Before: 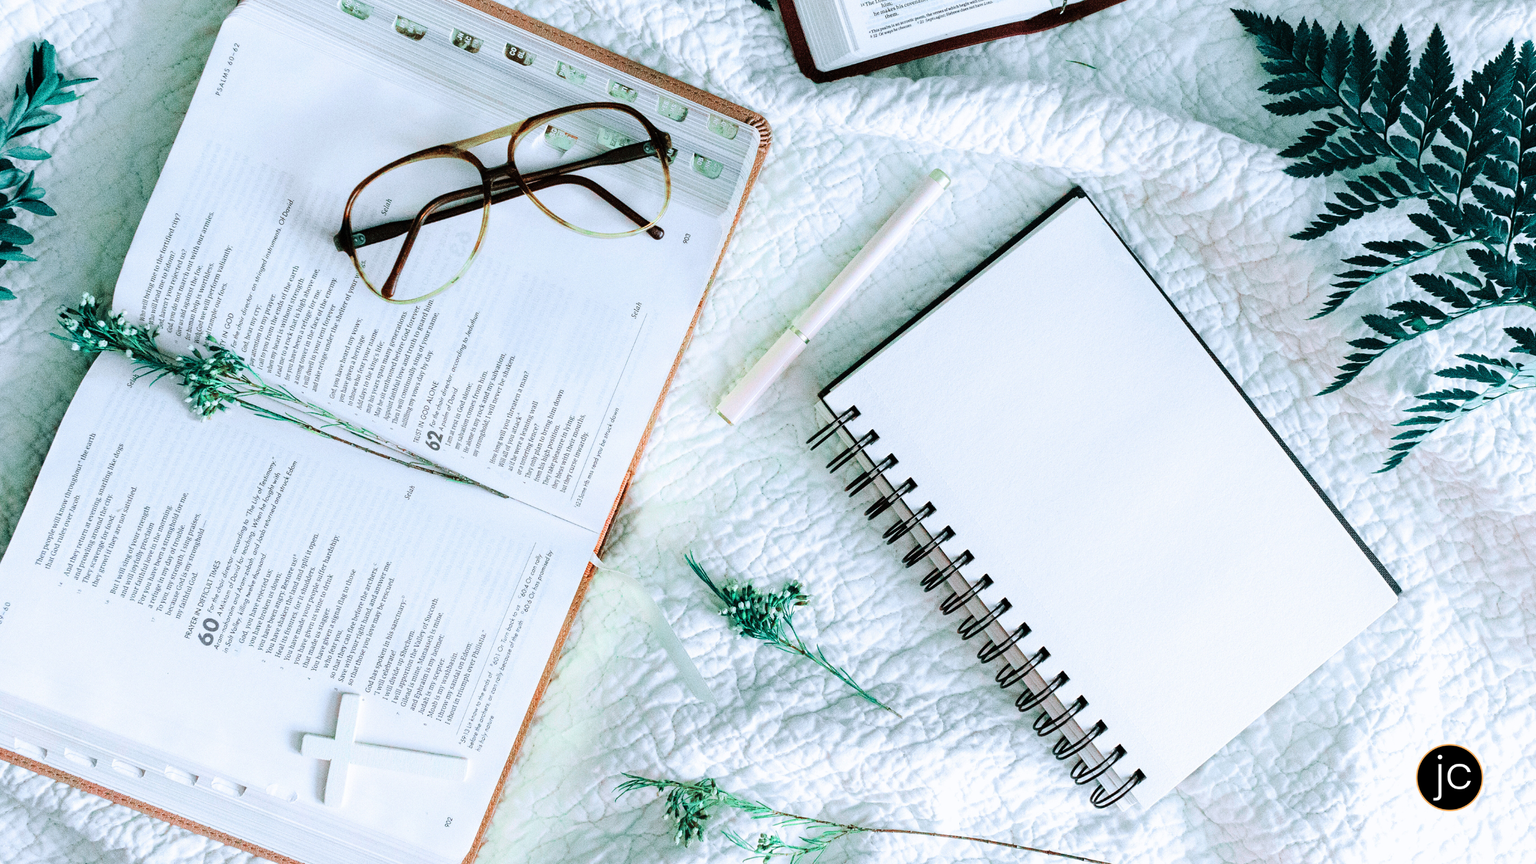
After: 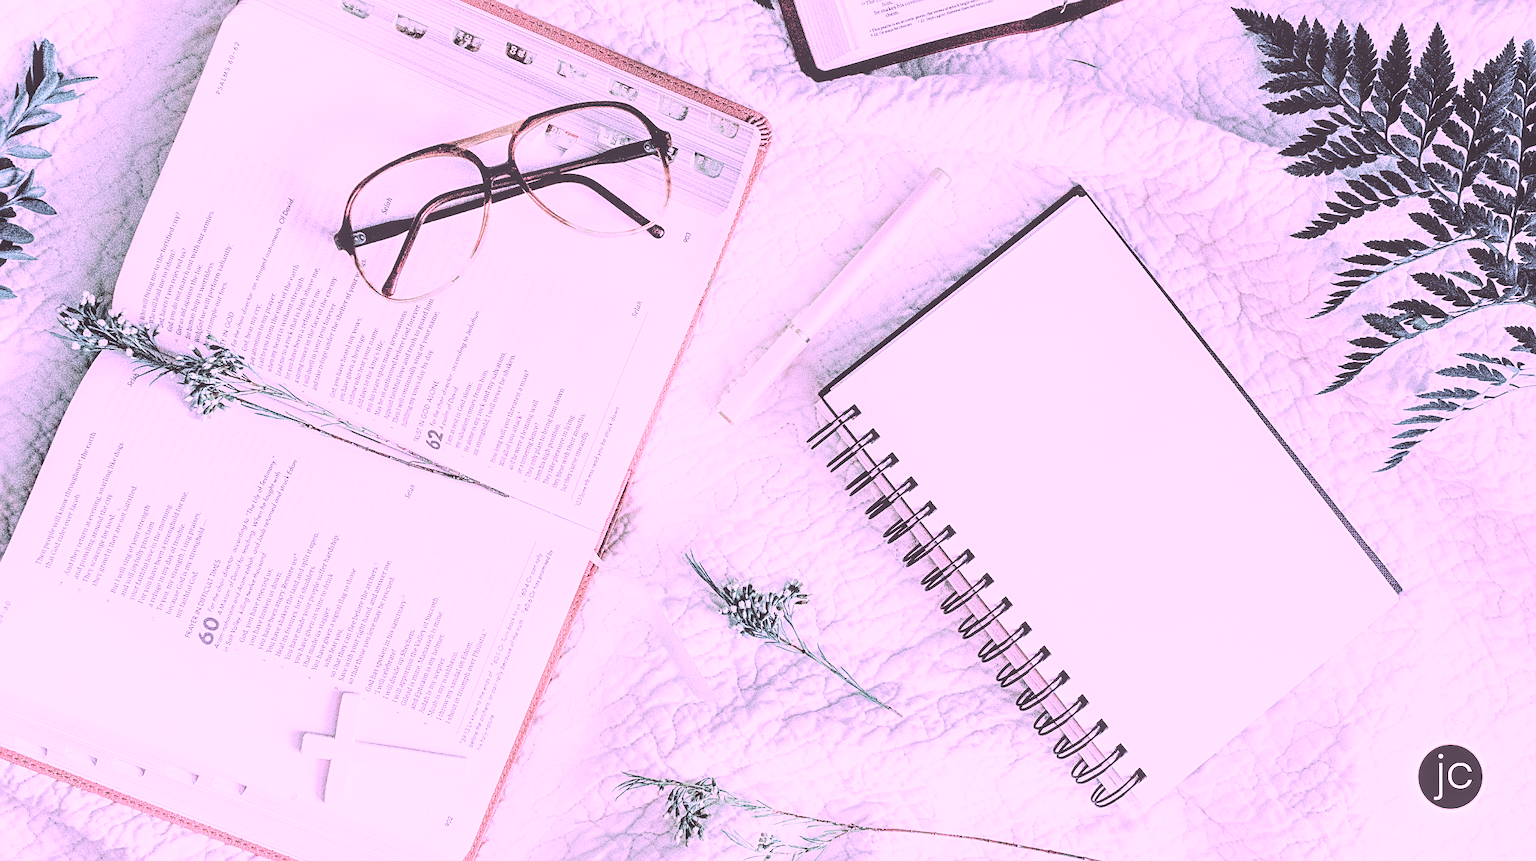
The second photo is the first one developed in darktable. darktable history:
exposure: black level correction 0.002, exposure 0.676 EV, compensate highlight preservation false
filmic rgb: black relative exposure -5.07 EV, white relative exposure 3.97 EV, hardness 2.9, contrast 1.404, highlights saturation mix -28.83%, color science v4 (2020)
crop: top 0.174%, bottom 0.141%
local contrast: highlights 66%, shadows 34%, detail 166%, midtone range 0.2
sharpen: on, module defaults
color correction: highlights a* 18.83, highlights b* -12.22, saturation 1.67
